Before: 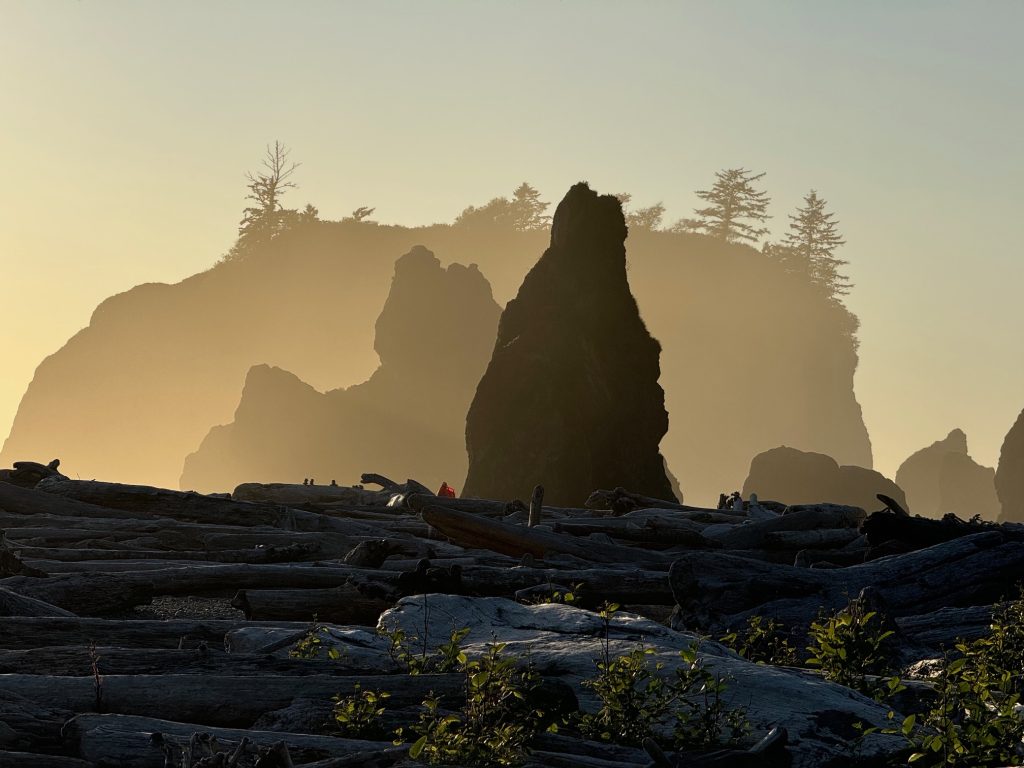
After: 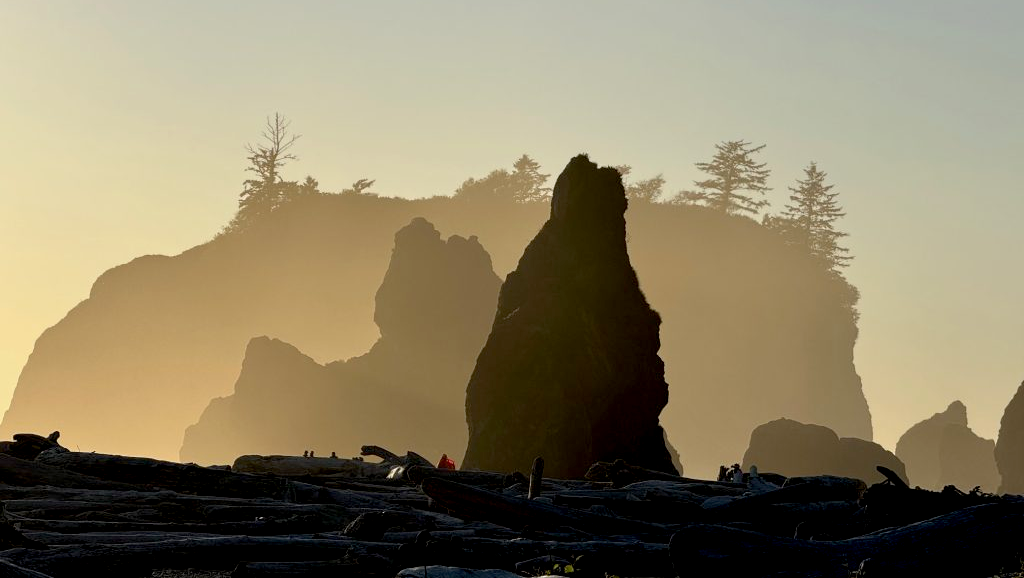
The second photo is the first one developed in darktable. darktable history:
crop: top 3.76%, bottom 20.899%
exposure: black level correction 0.009, compensate highlight preservation false
